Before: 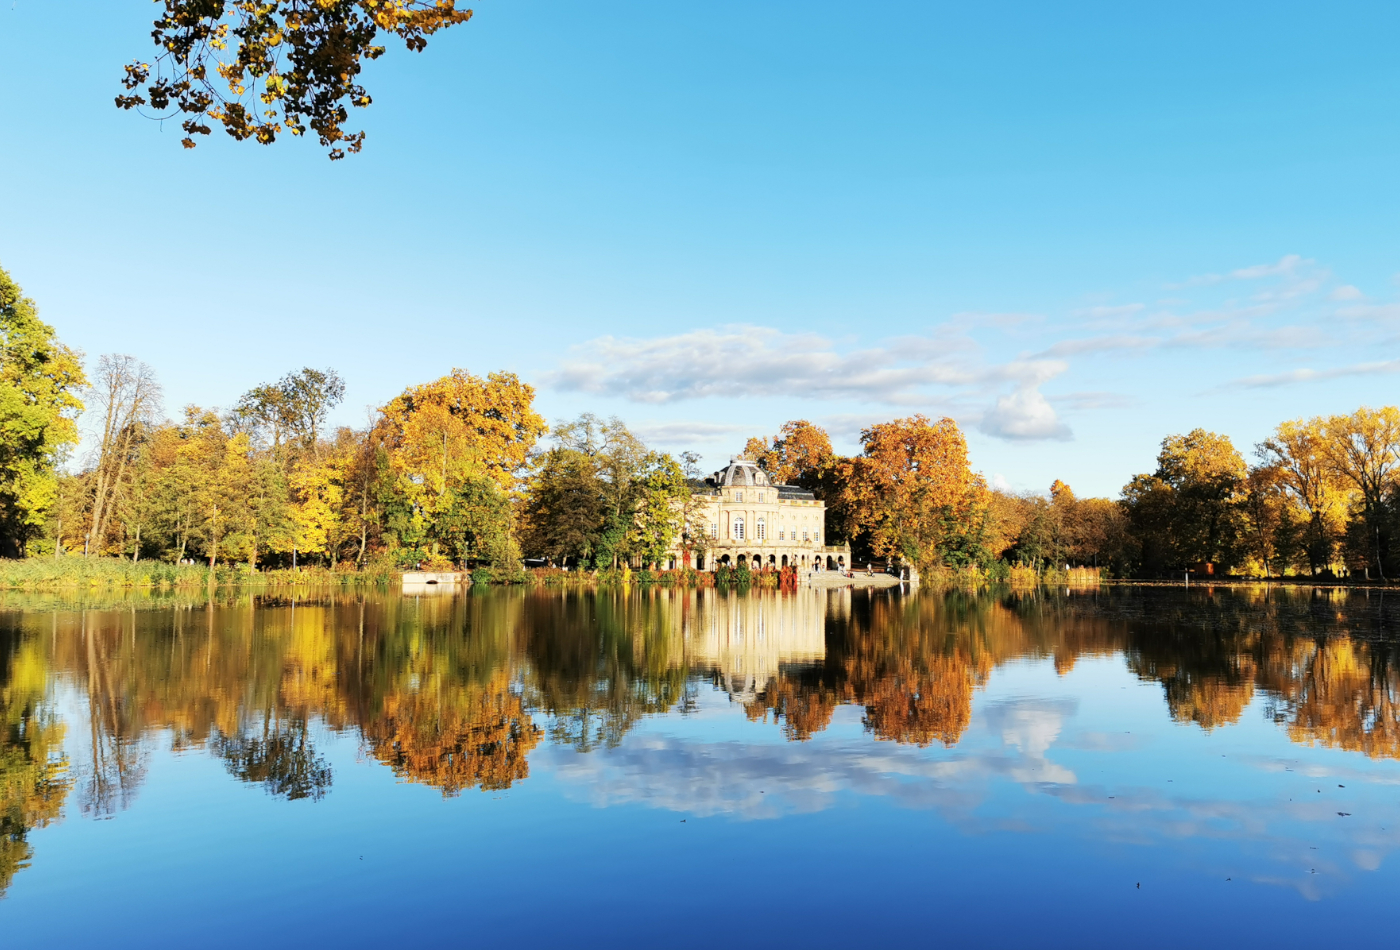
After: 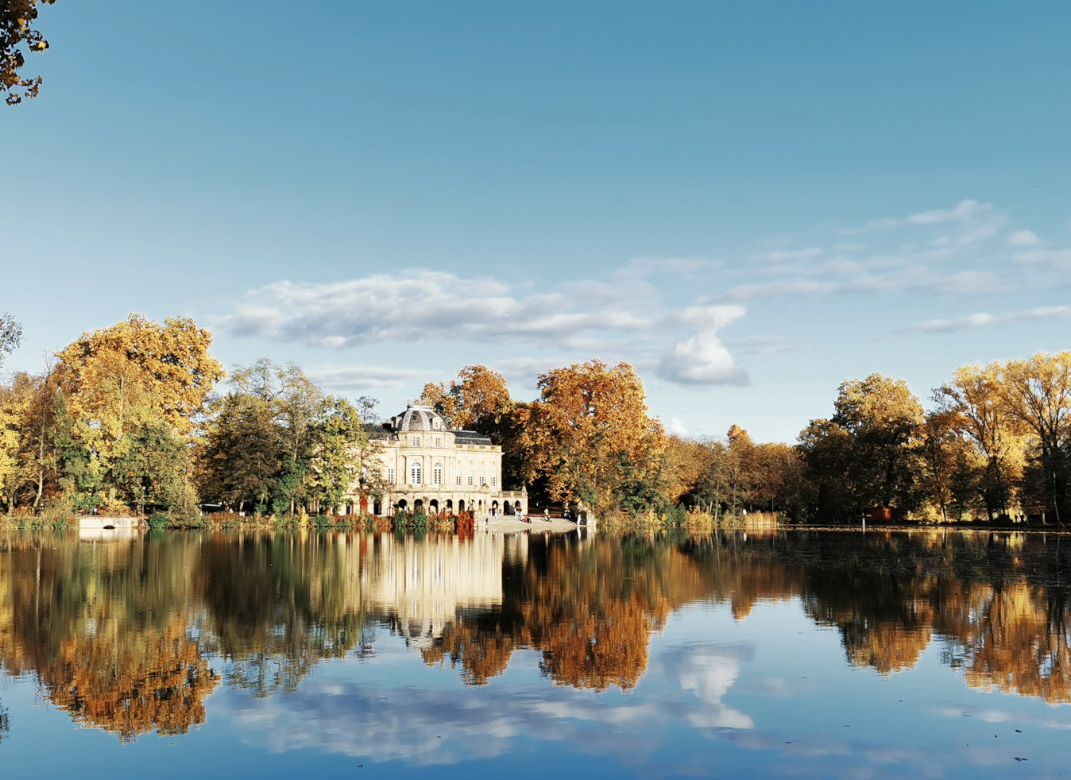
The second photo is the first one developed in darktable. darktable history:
color zones: curves: ch0 [(0, 0.5) (0.125, 0.4) (0.25, 0.5) (0.375, 0.4) (0.5, 0.4) (0.625, 0.35) (0.75, 0.35) (0.875, 0.5)]; ch1 [(0, 0.35) (0.125, 0.45) (0.25, 0.35) (0.375, 0.35) (0.5, 0.35) (0.625, 0.35) (0.75, 0.45) (0.875, 0.35)]; ch2 [(0, 0.6) (0.125, 0.5) (0.25, 0.5) (0.375, 0.6) (0.5, 0.6) (0.625, 0.5) (0.75, 0.5) (0.875, 0.5)]
crop: left 23.095%, top 5.827%, bottom 11.854%
